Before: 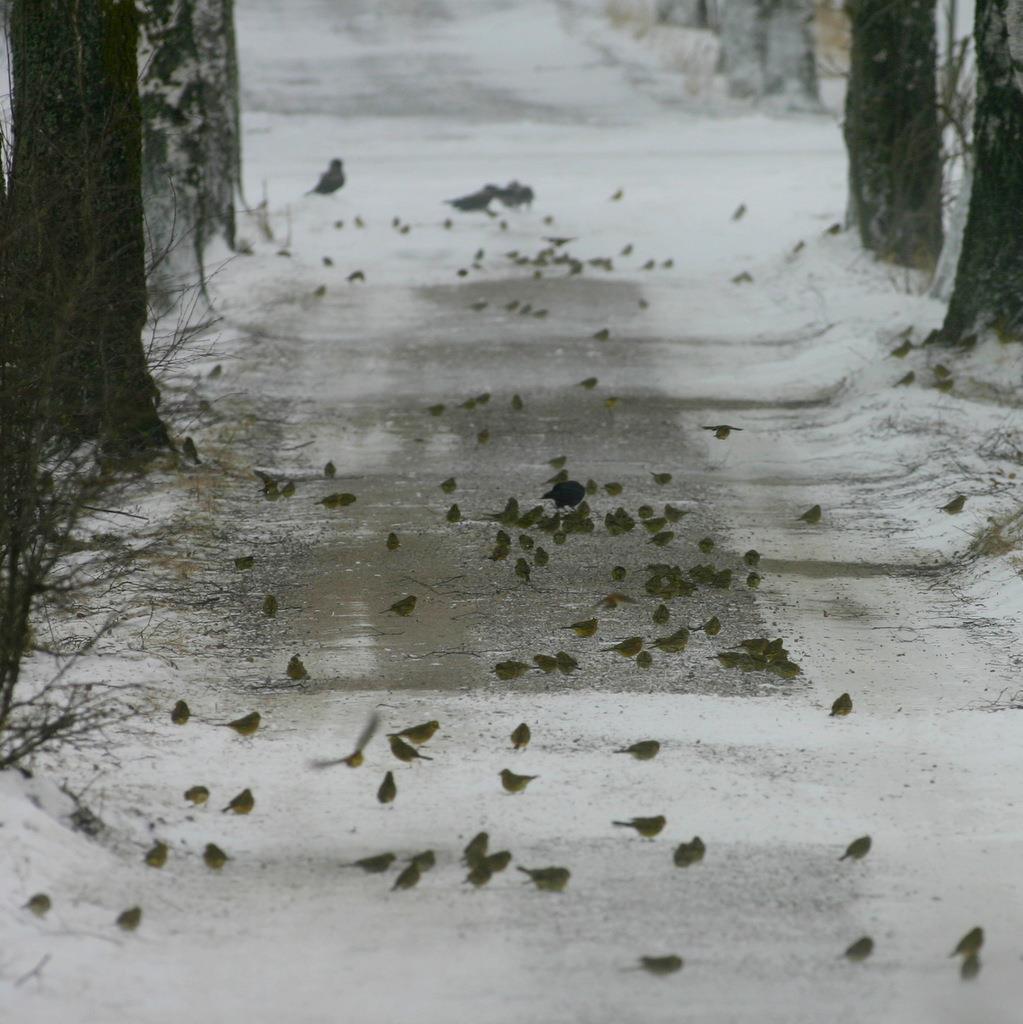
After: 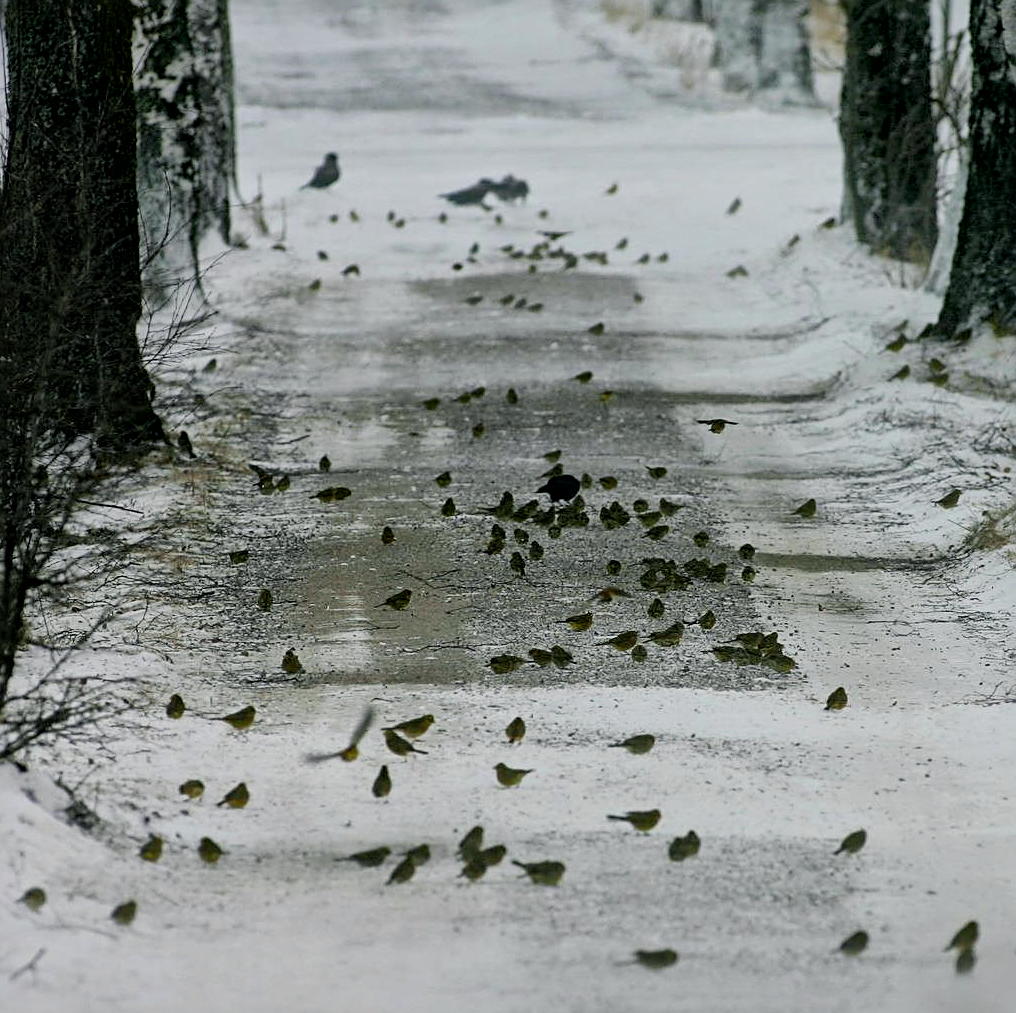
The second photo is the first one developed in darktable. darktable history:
filmic rgb: black relative exposure -7.65 EV, white relative exposure 4.56 EV, hardness 3.61
tone equalizer: -8 EV -0.401 EV, -7 EV -0.375 EV, -6 EV -0.349 EV, -5 EV -0.255 EV, -3 EV 0.218 EV, -2 EV 0.35 EV, -1 EV 0.38 EV, +0 EV 0.42 EV
crop: left 0.506%, top 0.652%, right 0.145%, bottom 0.376%
haze removal: compatibility mode true, adaptive false
color balance rgb: shadows lift › chroma 1.613%, shadows lift › hue 257.14°, power › chroma 0.496%, power › hue 214.99°, perceptual saturation grading › global saturation 0.705%
local contrast: mode bilateral grid, contrast 21, coarseness 18, detail 163%, midtone range 0.2
sharpen: on, module defaults
